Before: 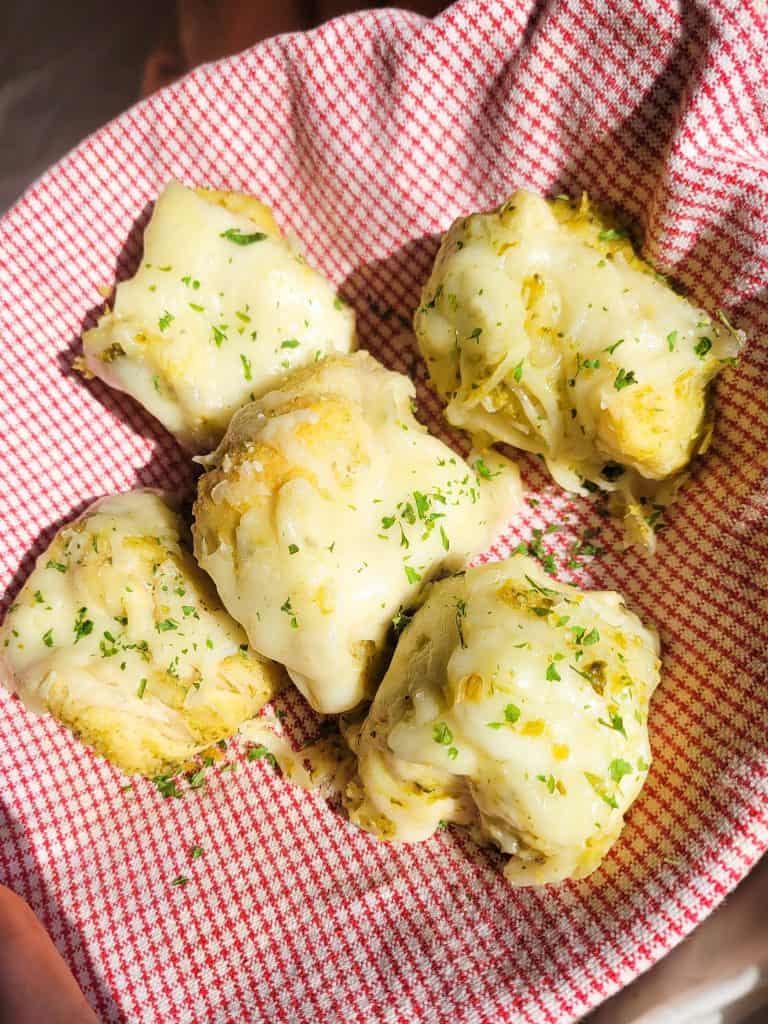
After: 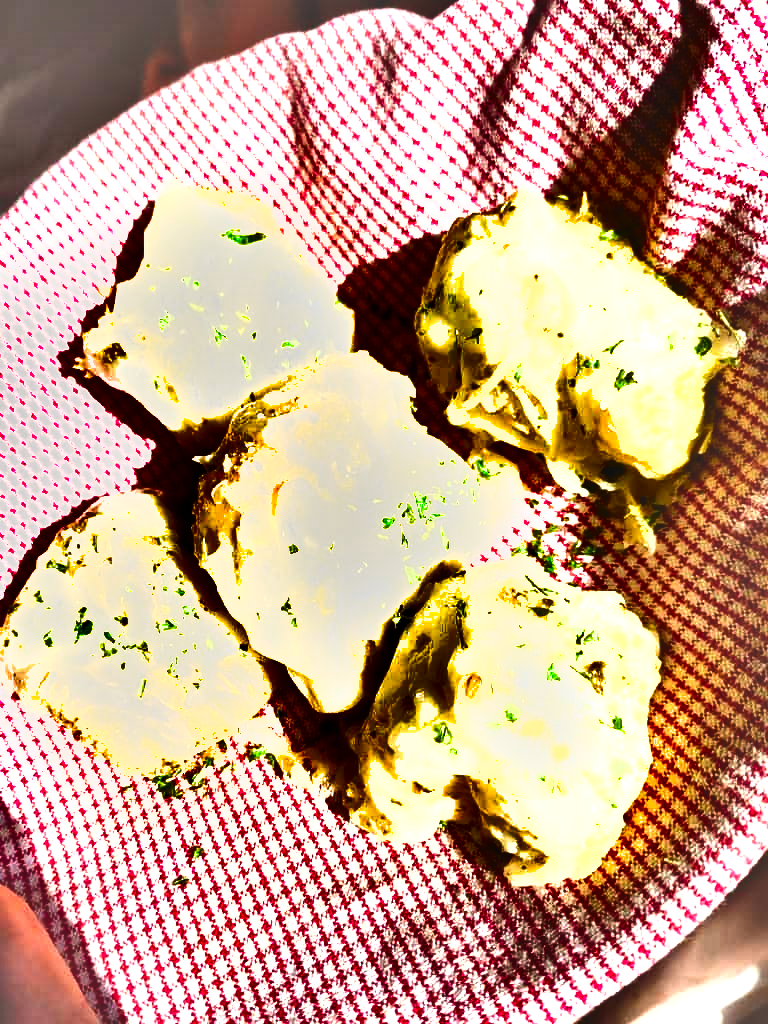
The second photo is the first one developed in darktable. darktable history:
shadows and highlights: radius 100.41, shadows 50.55, highlights -64.36, highlights color adjustment 49.82%, soften with gaussian
exposure: black level correction -0.023, exposure 1.397 EV, compensate highlight preservation false
